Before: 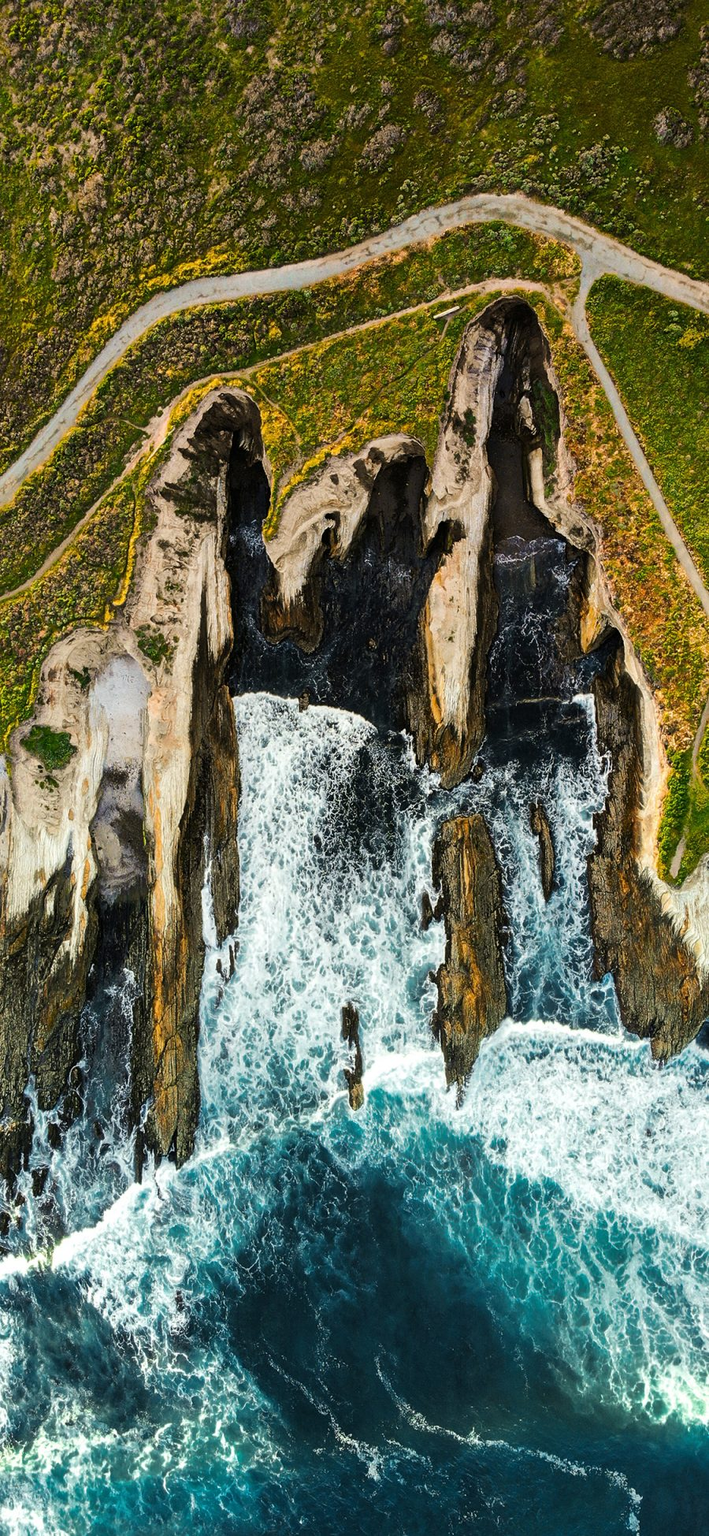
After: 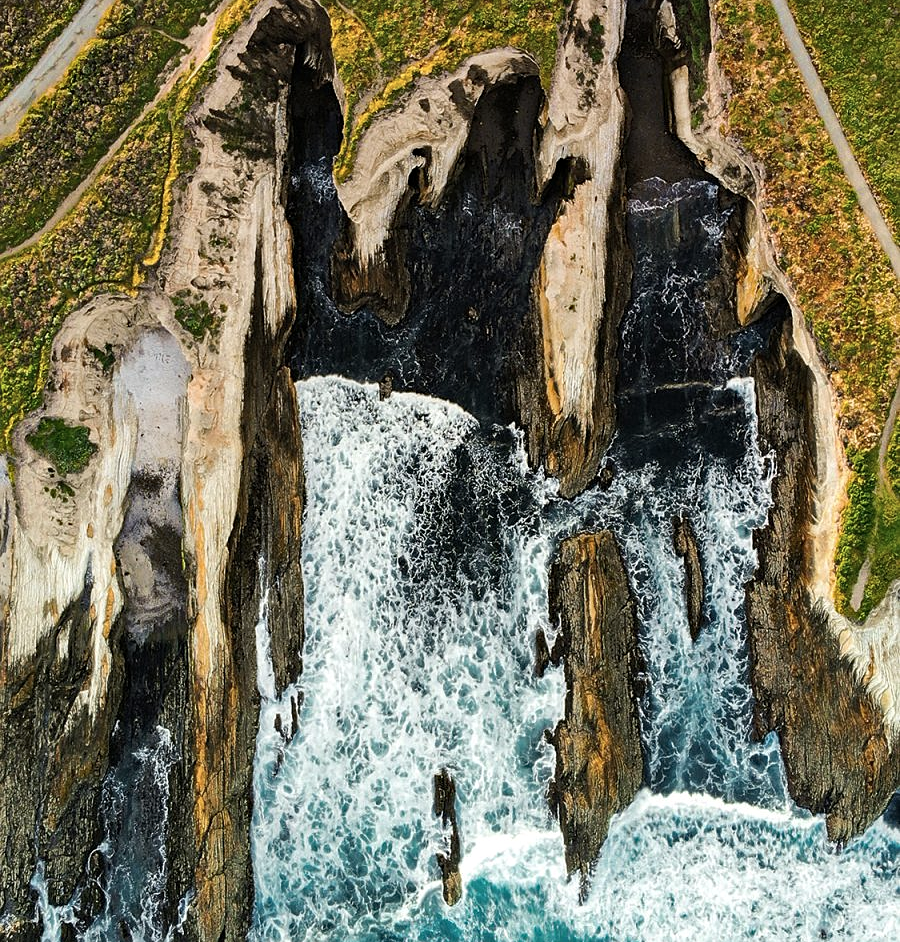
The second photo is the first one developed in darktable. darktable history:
crop and rotate: top 25.826%, bottom 25.797%
haze removal: compatibility mode true, adaptive false
shadows and highlights: shadows 31.15, highlights 0.738, highlights color adjustment 0.733%, soften with gaussian
sharpen: radius 1.256, amount 0.298, threshold 0.026
color correction: highlights b* -0.045, saturation 0.851
